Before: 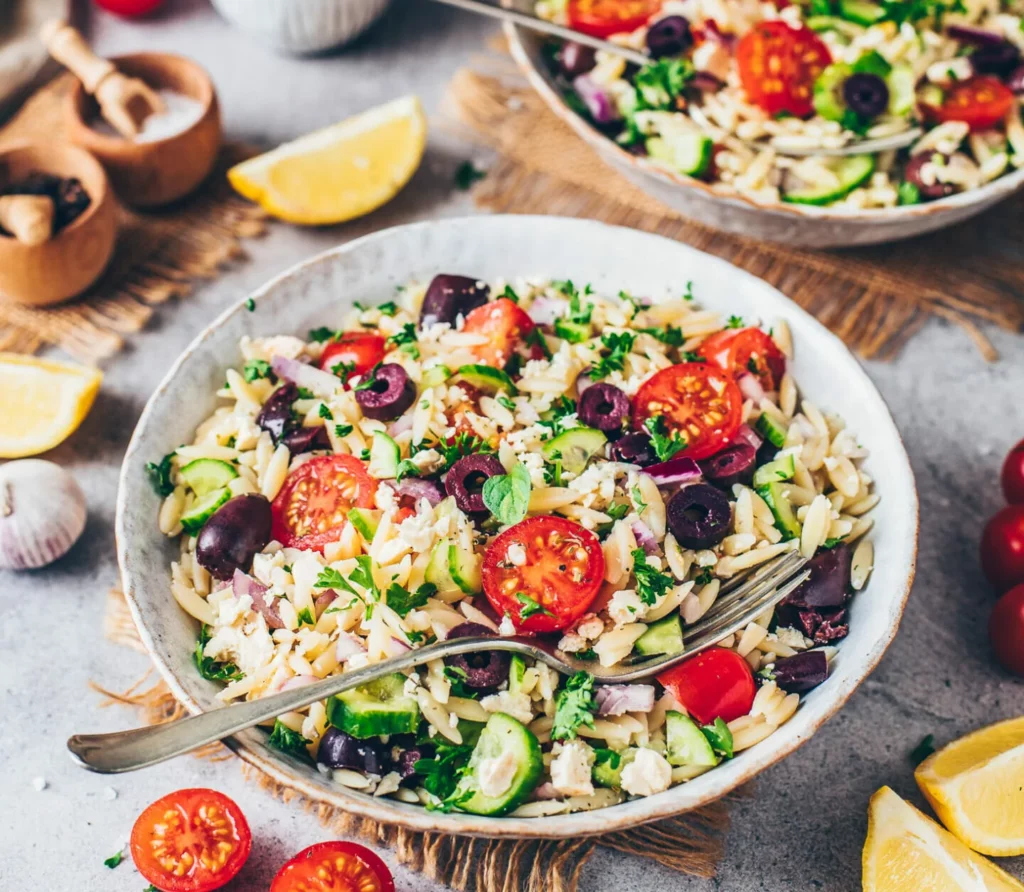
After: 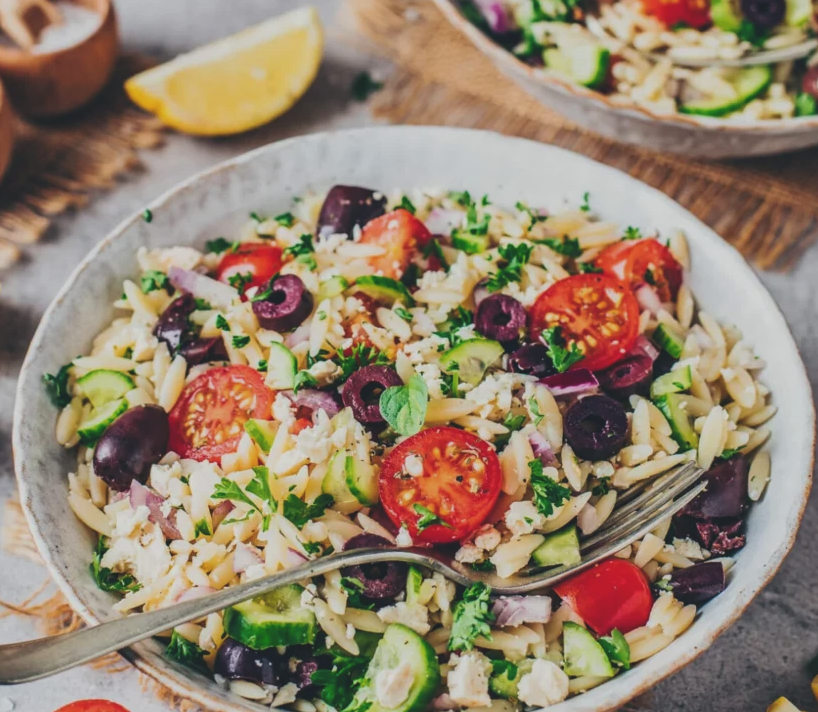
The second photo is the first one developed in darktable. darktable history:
crop and rotate: left 10.071%, top 10.071%, right 10.02%, bottom 10.02%
exposure: black level correction -0.015, exposure -0.5 EV, compensate highlight preservation false
